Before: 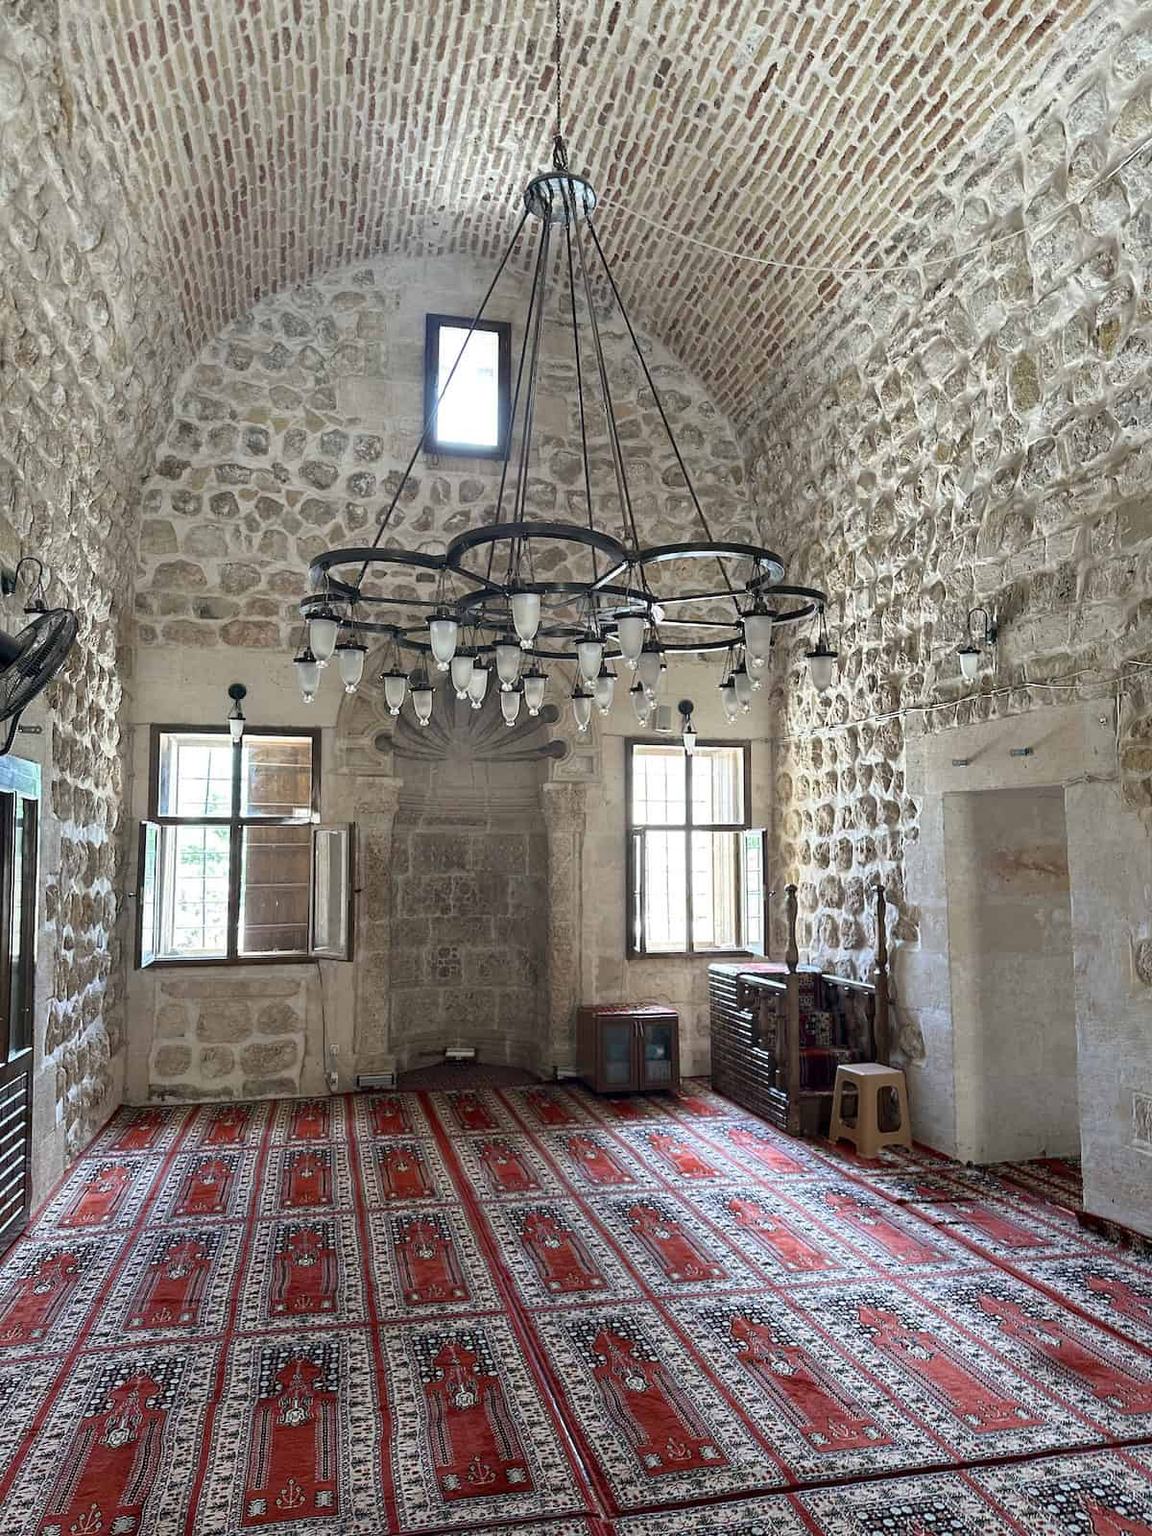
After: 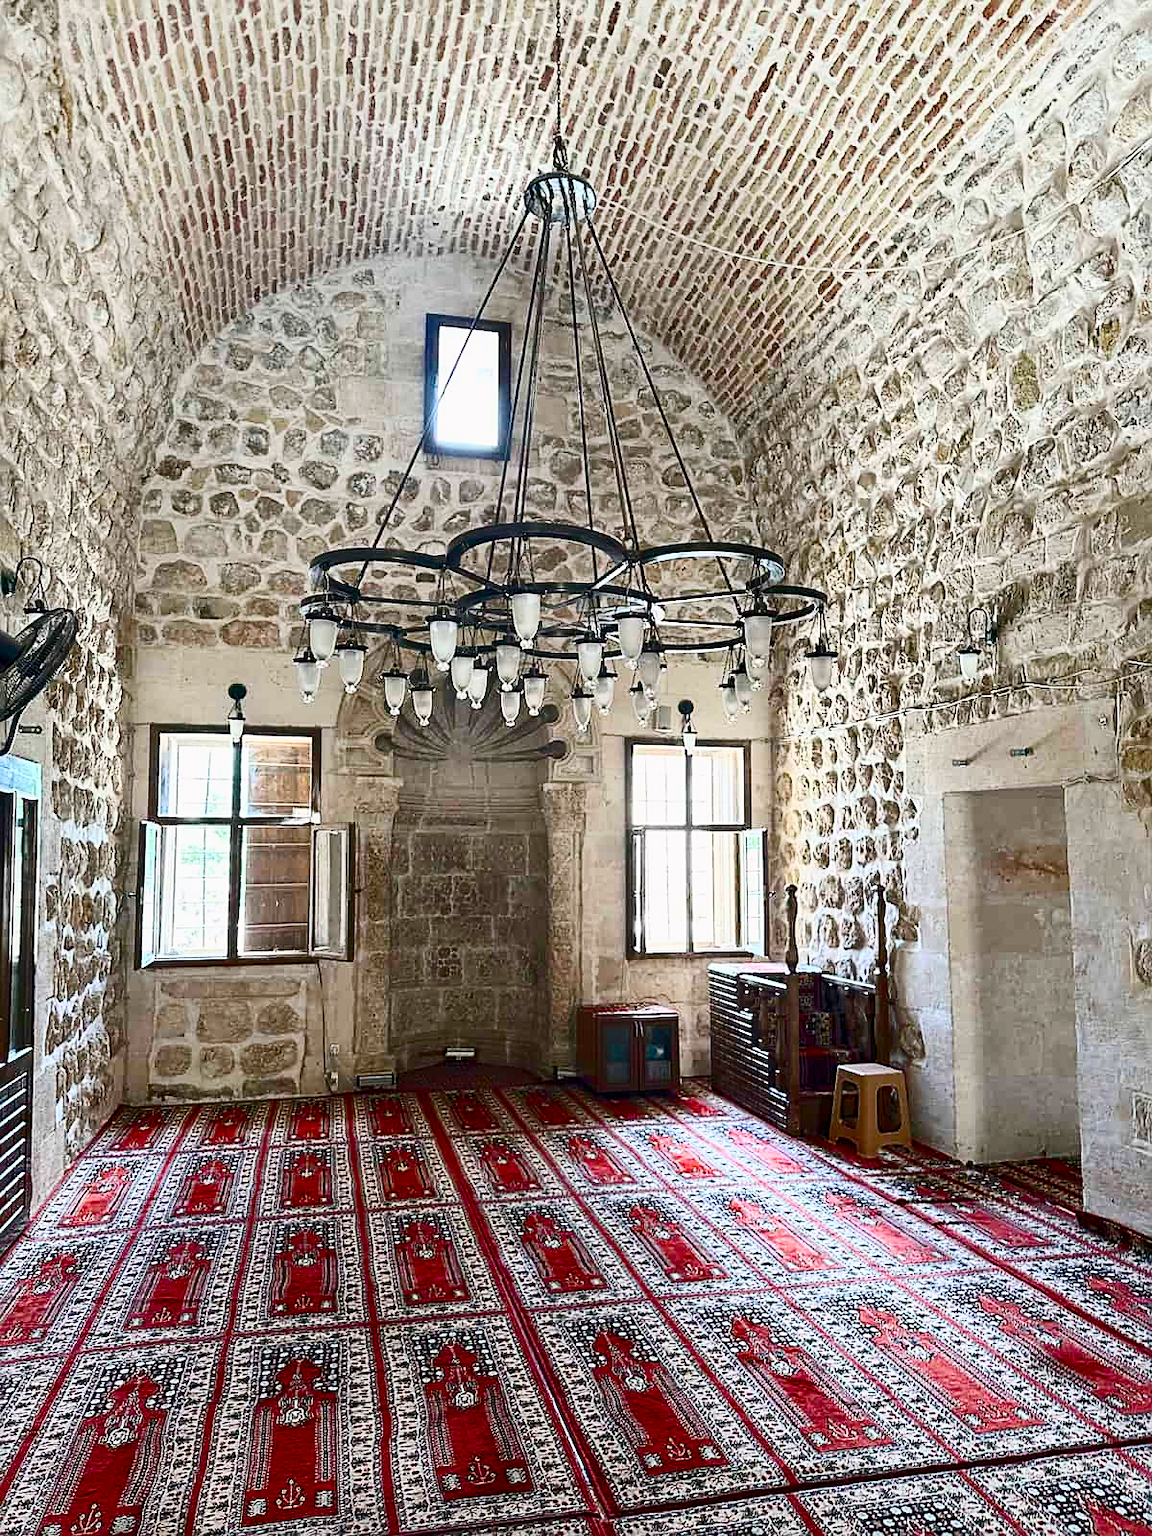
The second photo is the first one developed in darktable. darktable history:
sharpen: on, module defaults
contrast brightness saturation: contrast 0.4, brightness 0.1, saturation 0.21
color balance rgb: shadows lift › chroma 1%, shadows lift › hue 113°, highlights gain › chroma 0.2%, highlights gain › hue 333°, perceptual saturation grading › global saturation 20%, perceptual saturation grading › highlights -50%, perceptual saturation grading › shadows 25%, contrast -10%
